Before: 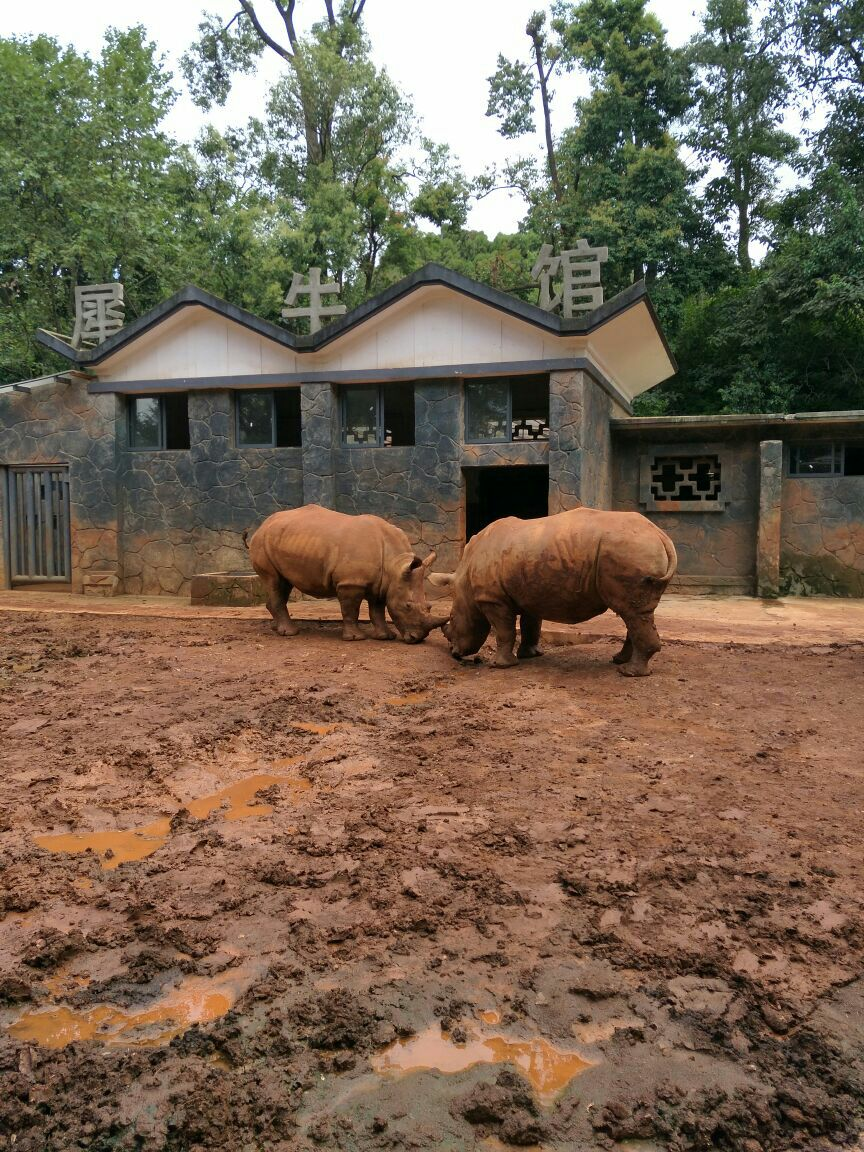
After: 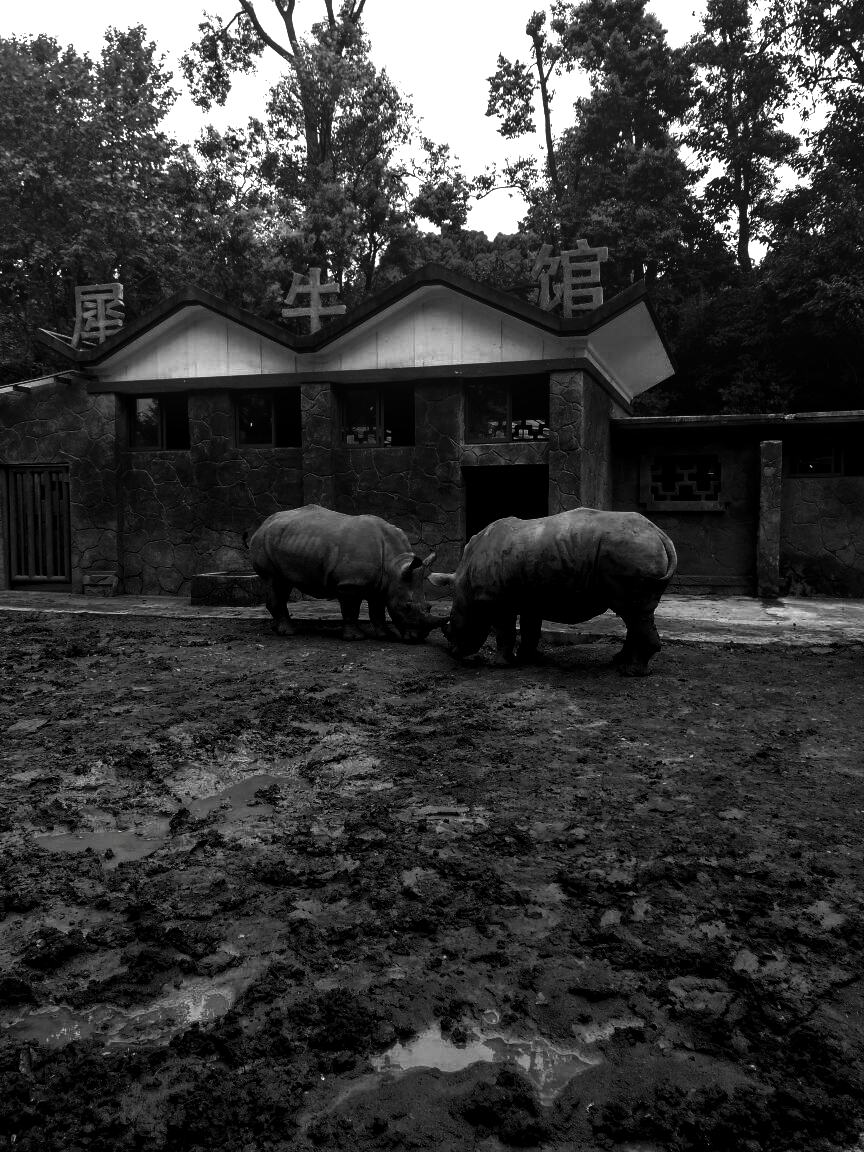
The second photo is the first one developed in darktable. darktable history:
local contrast: on, module defaults
contrast brightness saturation: contrast -0.034, brightness -0.601, saturation -0.993
color balance rgb: linear chroma grading › shadows 16.104%, perceptual saturation grading › global saturation 8.671%, perceptual brilliance grading › highlights 14.317%, perceptual brilliance grading › mid-tones -4.825%, perceptual brilliance grading › shadows -26.262%
